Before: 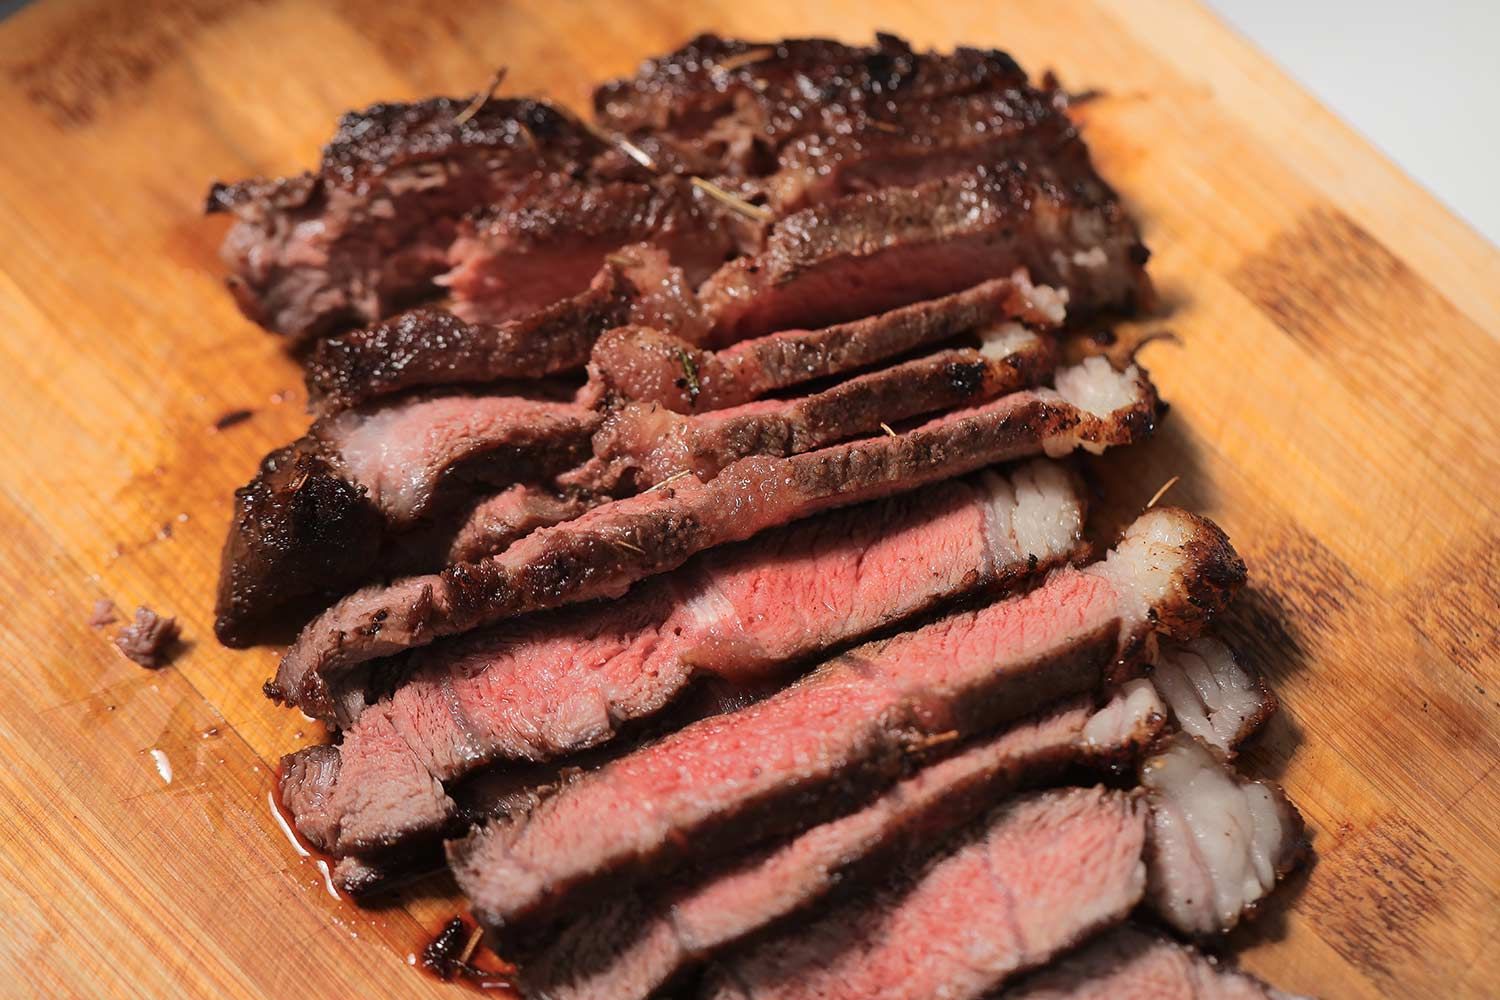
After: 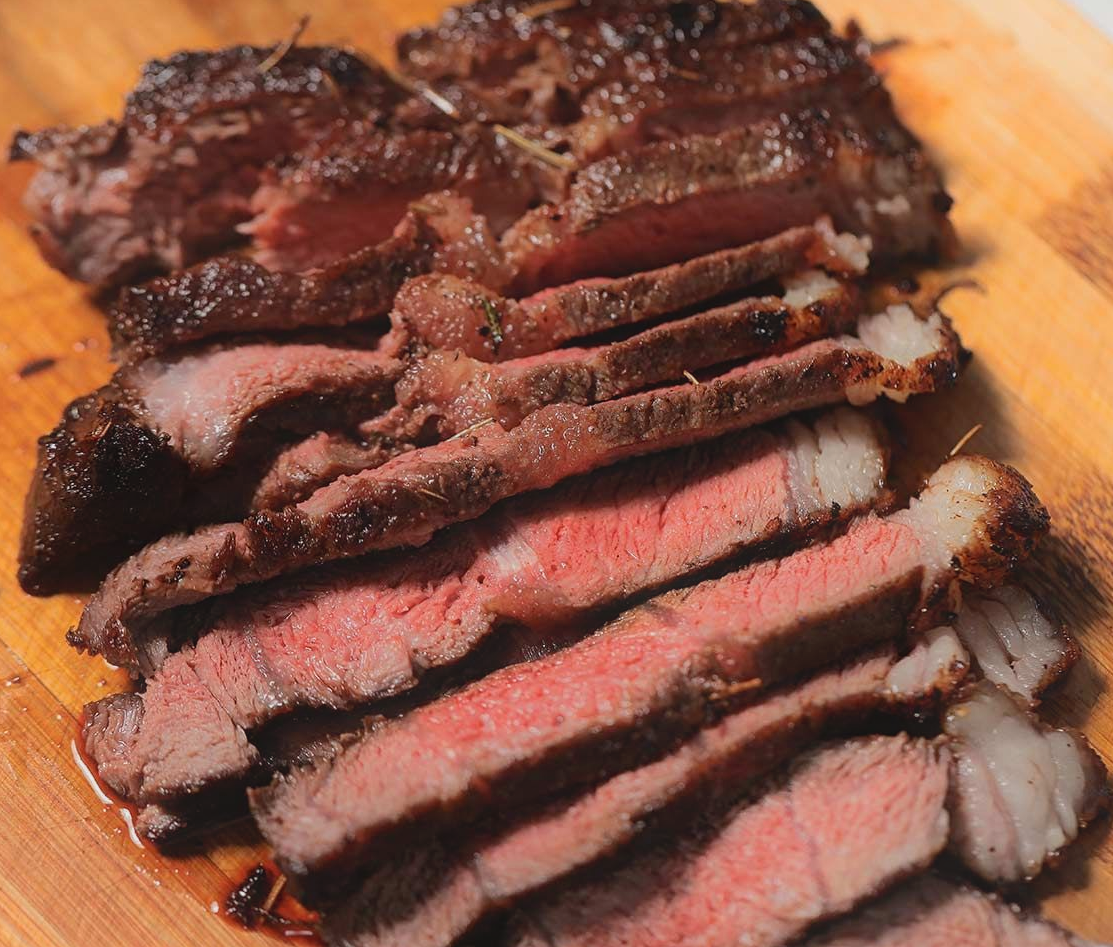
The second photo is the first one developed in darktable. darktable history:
contrast equalizer: y [[0.439, 0.44, 0.442, 0.457, 0.493, 0.498], [0.5 ×6], [0.5 ×6], [0 ×6], [0 ×6]]
crop and rotate: left 13.15%, top 5.251%, right 12.609%
